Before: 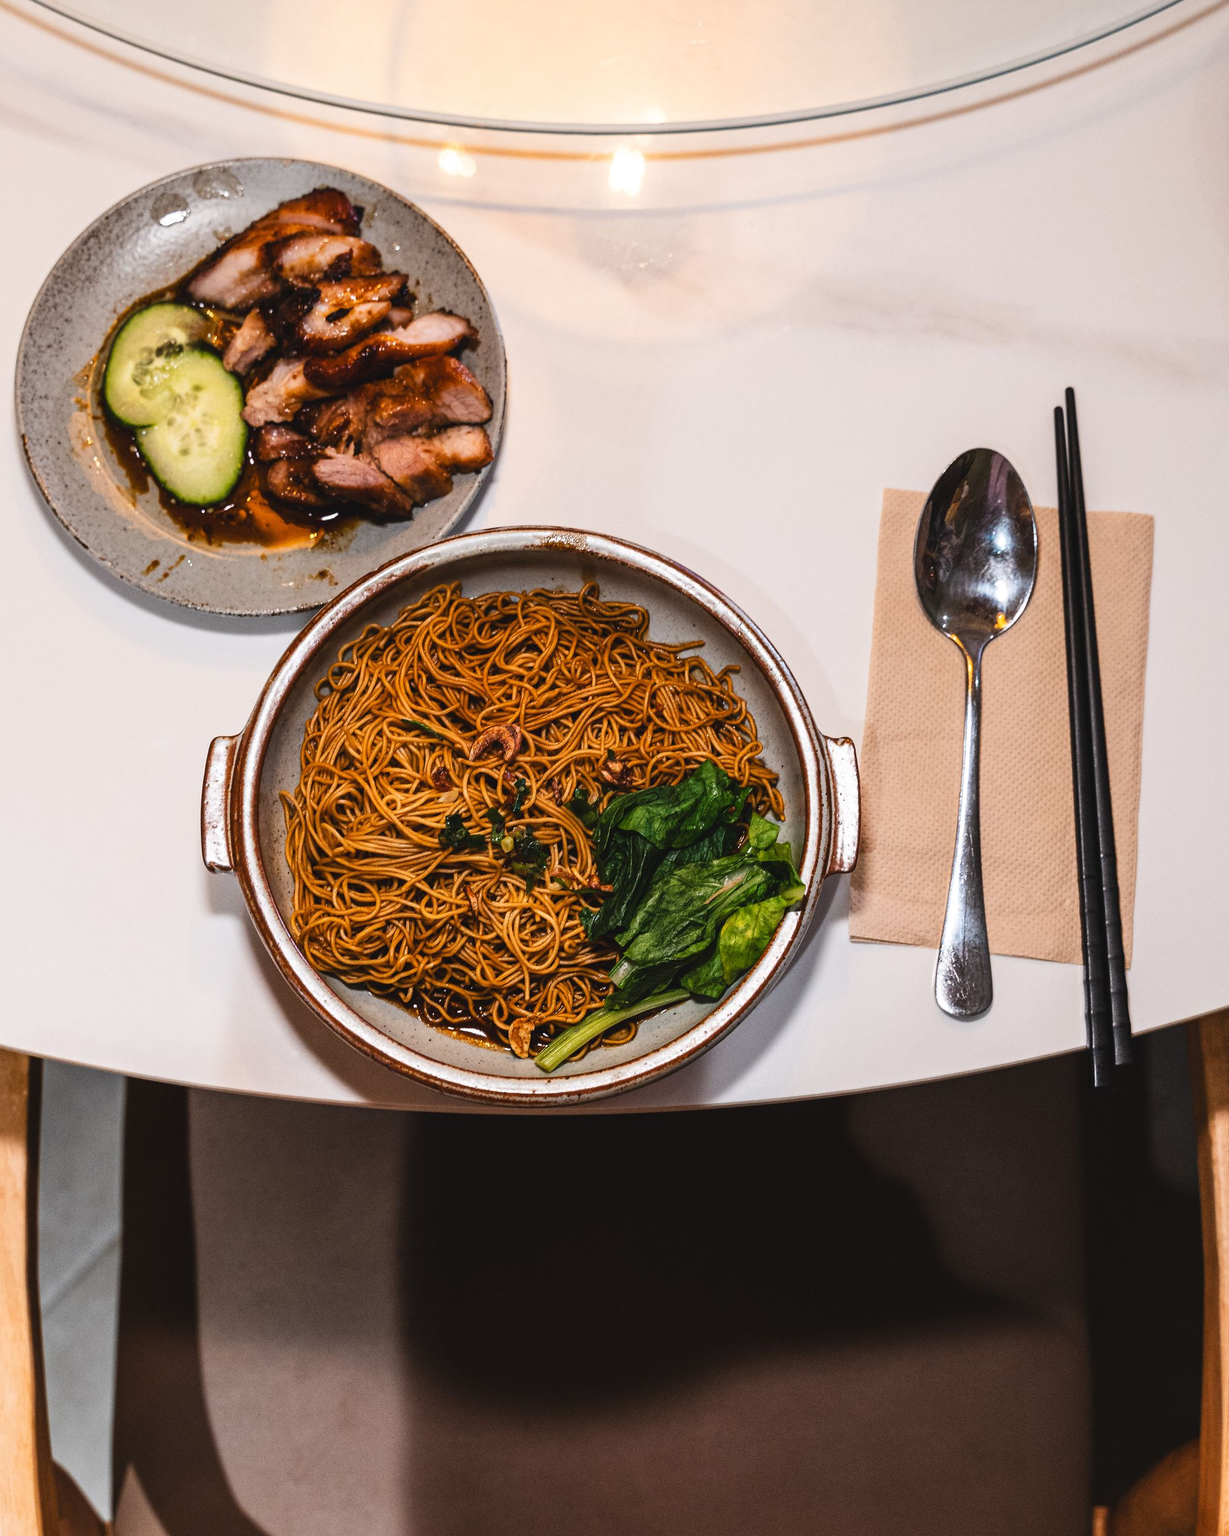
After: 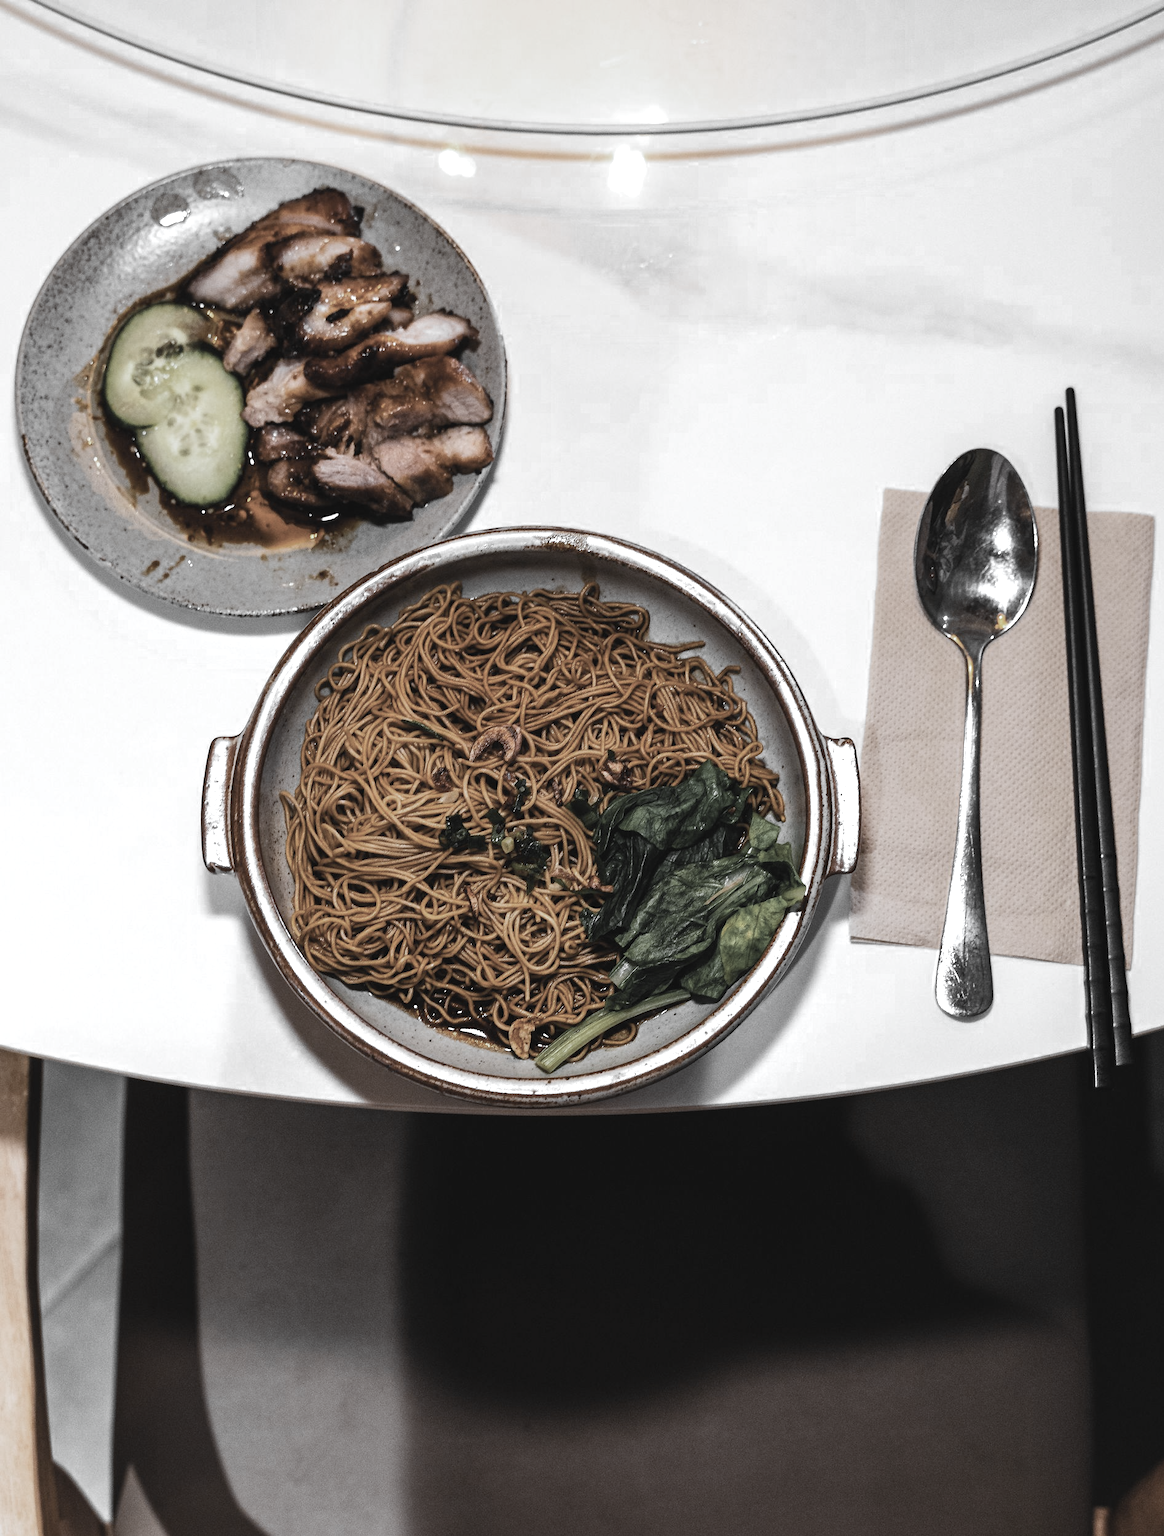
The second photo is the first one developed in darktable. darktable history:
color zones: curves: ch0 [(0, 0.613) (0.01, 0.613) (0.245, 0.448) (0.498, 0.529) (0.642, 0.665) (0.879, 0.777) (0.99, 0.613)]; ch1 [(0, 0.035) (0.121, 0.189) (0.259, 0.197) (0.415, 0.061) (0.589, 0.022) (0.732, 0.022) (0.857, 0.026) (0.991, 0.053)]
color calibration: illuminant F (fluorescent), F source F9 (Cool White Deluxe 4150 K) – high CRI, x 0.374, y 0.373, temperature 4157.12 K
crop and rotate: left 0%, right 5.234%
